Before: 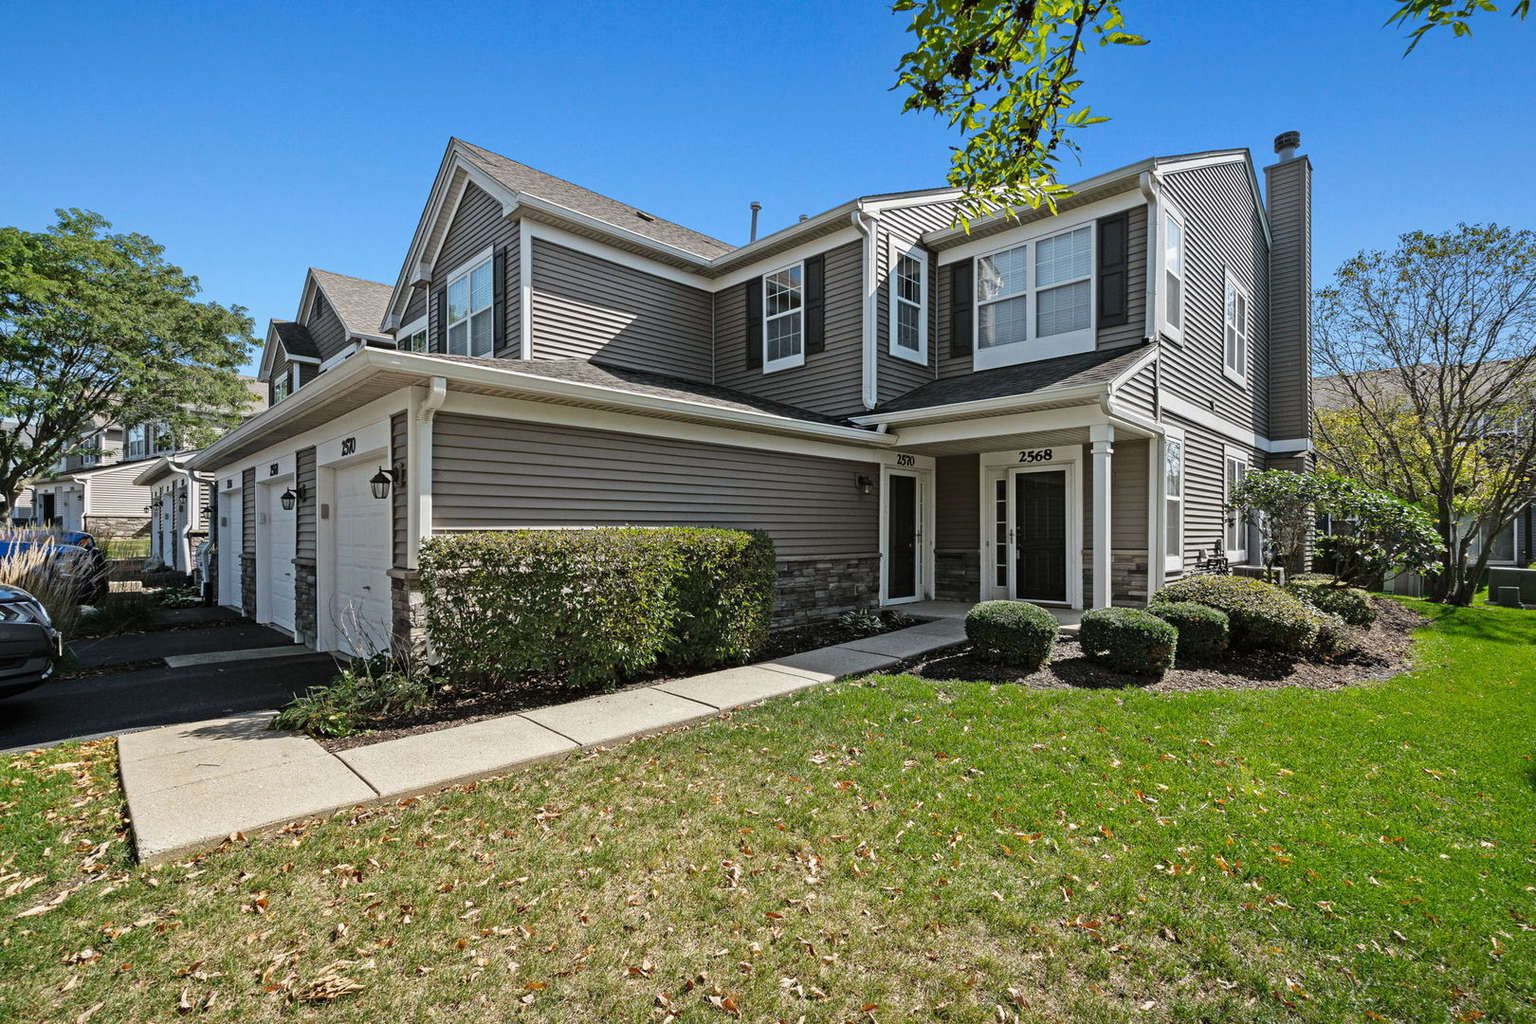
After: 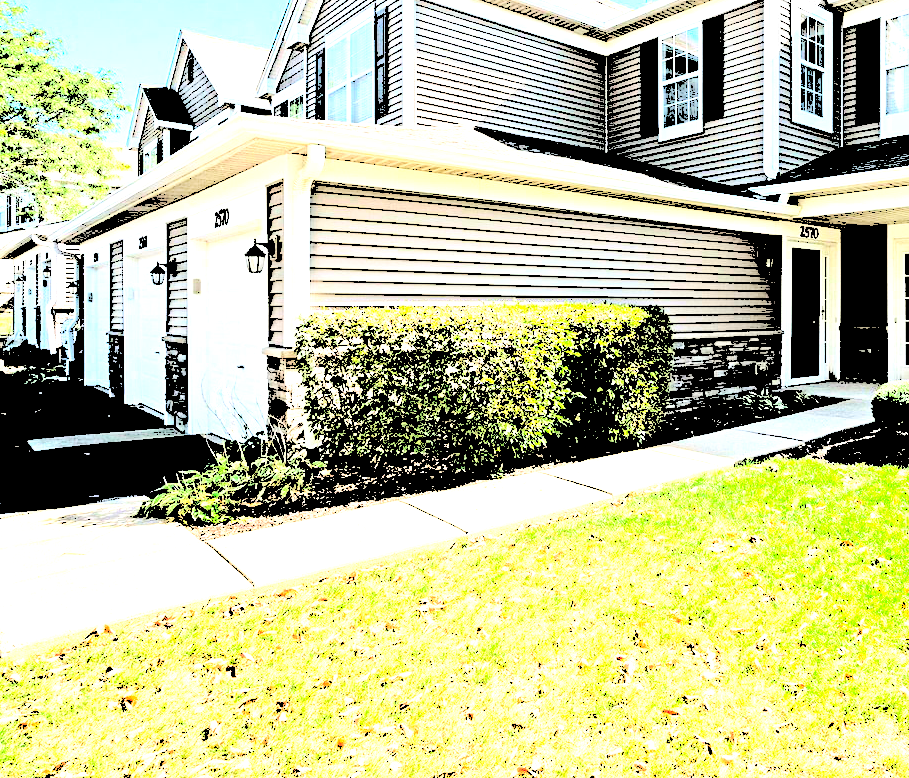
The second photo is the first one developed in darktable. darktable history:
exposure: black level correction -0.013, exposure -0.185 EV, compensate exposure bias true, compensate highlight preservation false
crop: left 9.013%, top 23.506%, right 34.828%, bottom 4.406%
levels: levels [0.246, 0.256, 0.506]
tone curve: curves: ch0 [(0, 0) (0.003, 0.008) (0.011, 0.017) (0.025, 0.027) (0.044, 0.043) (0.069, 0.059) (0.1, 0.086) (0.136, 0.112) (0.177, 0.152) (0.224, 0.203) (0.277, 0.277) (0.335, 0.346) (0.399, 0.439) (0.468, 0.527) (0.543, 0.613) (0.623, 0.693) (0.709, 0.787) (0.801, 0.863) (0.898, 0.927) (1, 1)], preserve colors none
